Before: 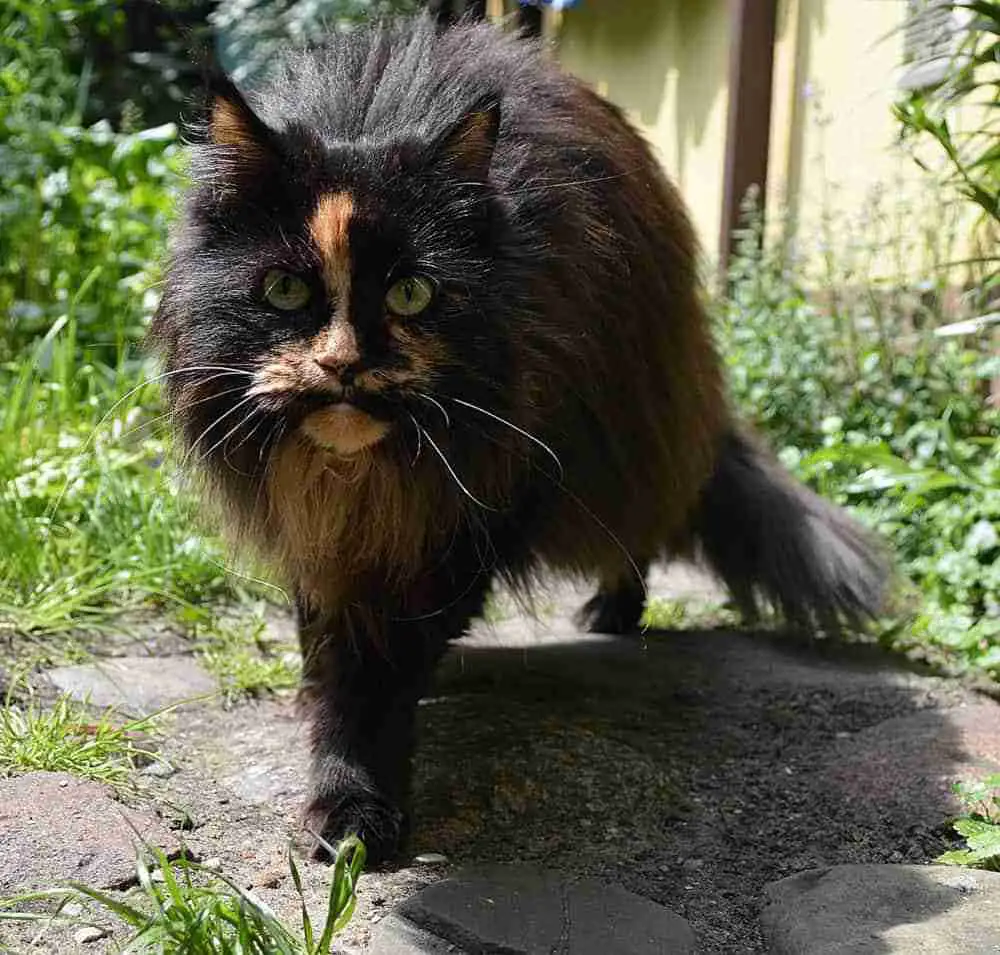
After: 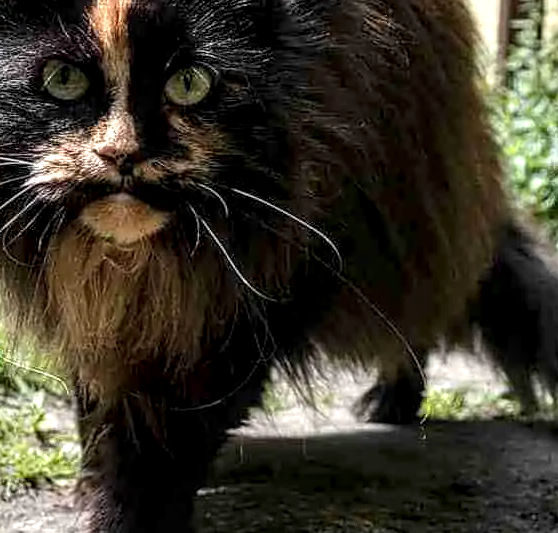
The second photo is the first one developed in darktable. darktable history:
local contrast: highlights 79%, shadows 56%, detail 175%, midtone range 0.428
crop and rotate: left 22.13%, top 22.054%, right 22.026%, bottom 22.102%
